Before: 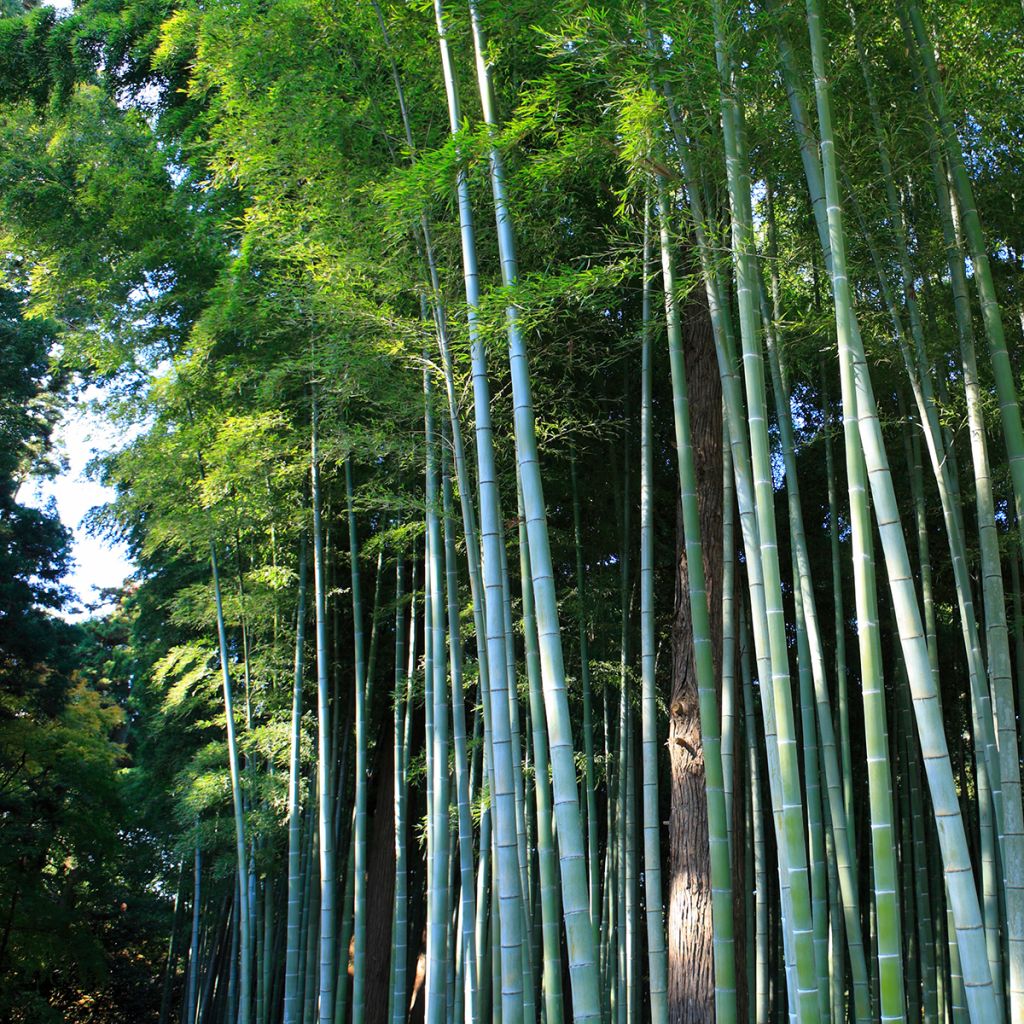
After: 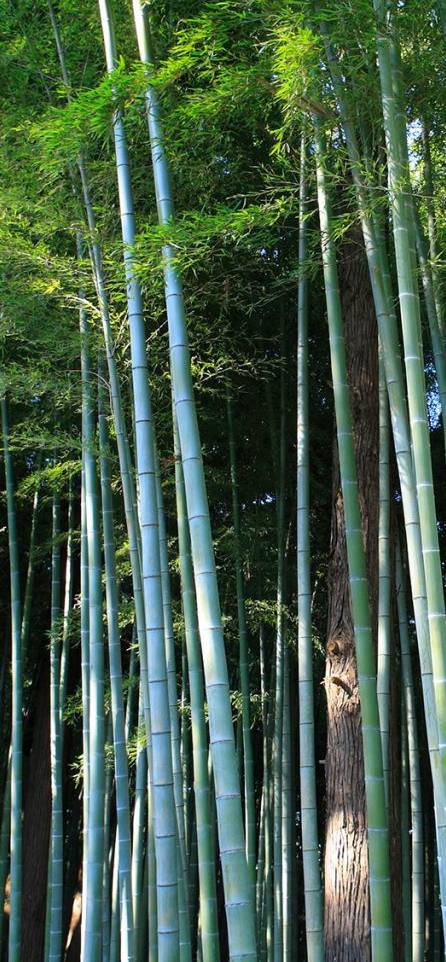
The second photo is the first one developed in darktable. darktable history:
crop: left 33.633%, top 6.025%, right 22.783%
